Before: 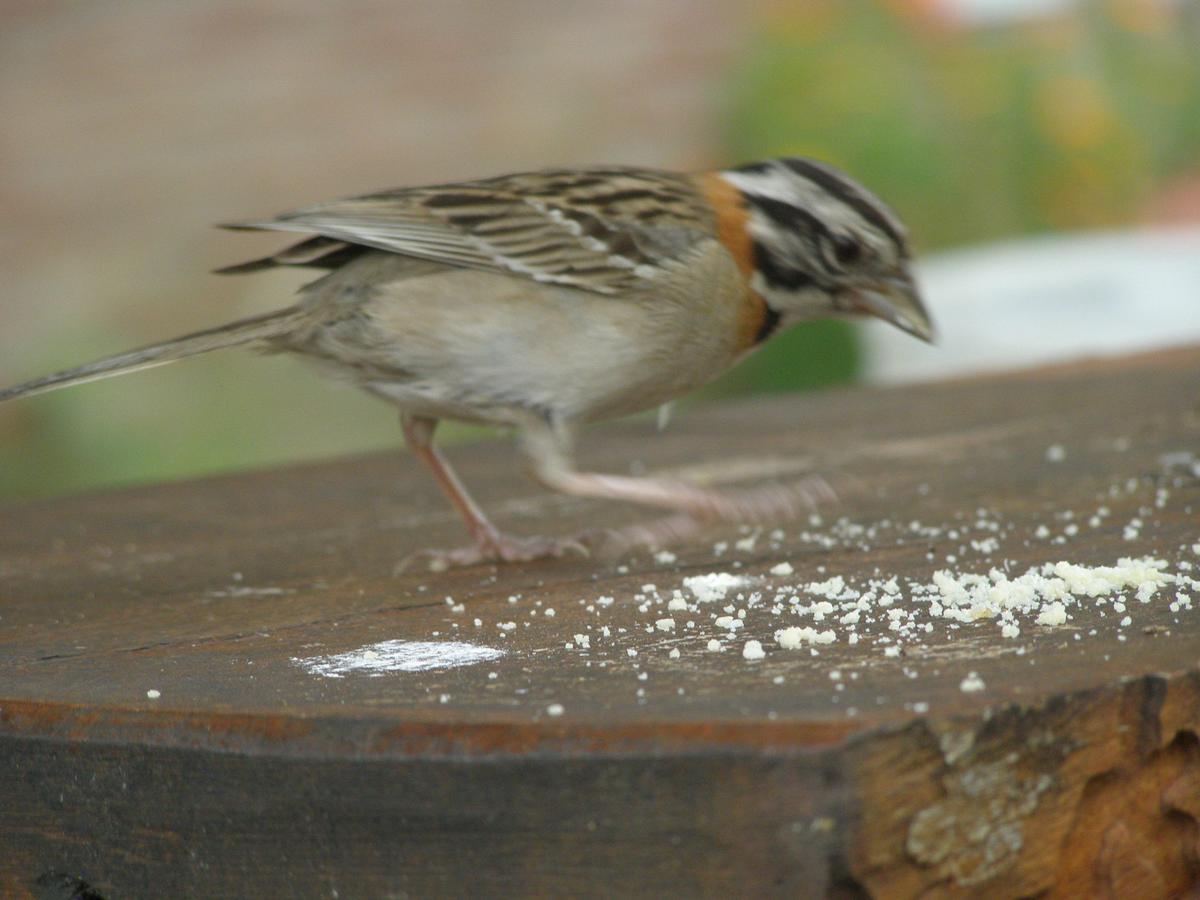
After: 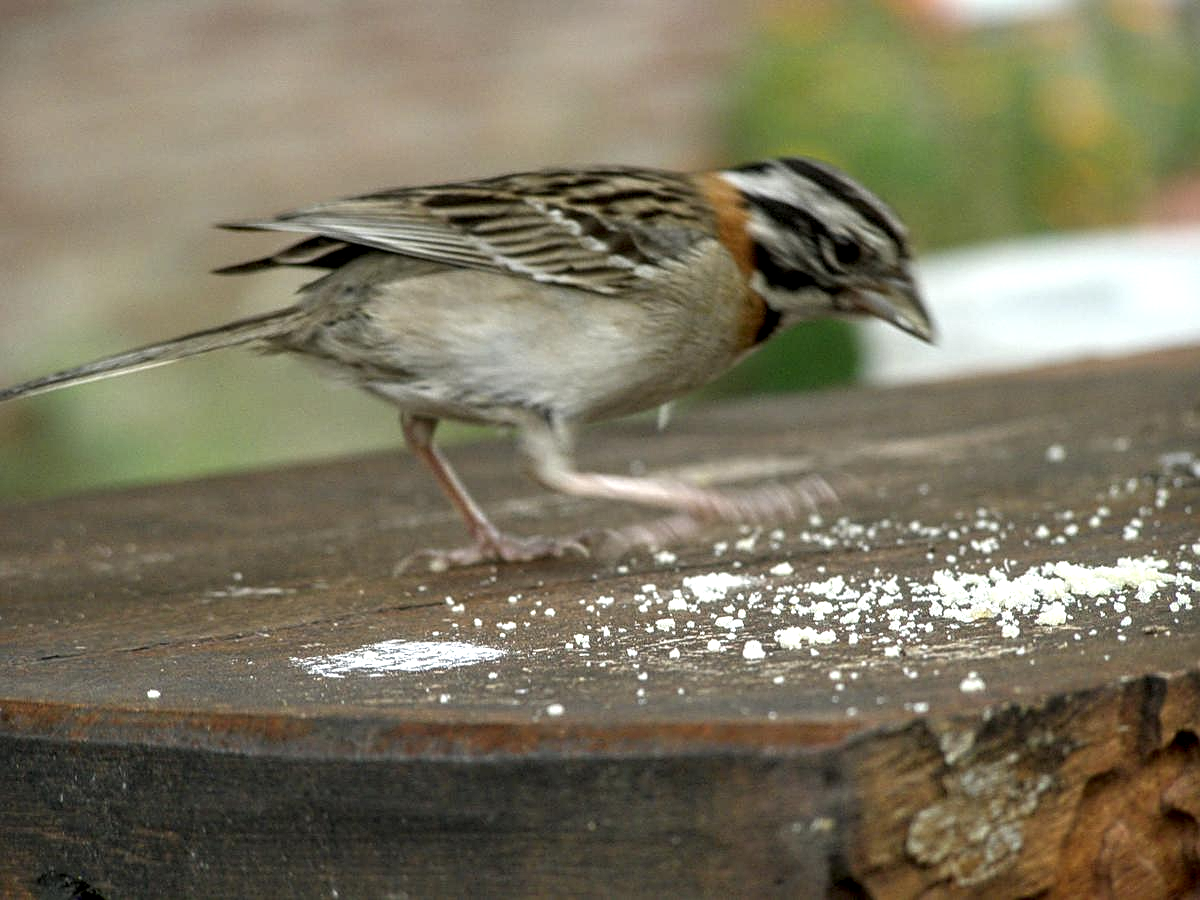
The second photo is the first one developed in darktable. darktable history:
sharpen: on, module defaults
local contrast: highlights 6%, shadows 7%, detail 182%
